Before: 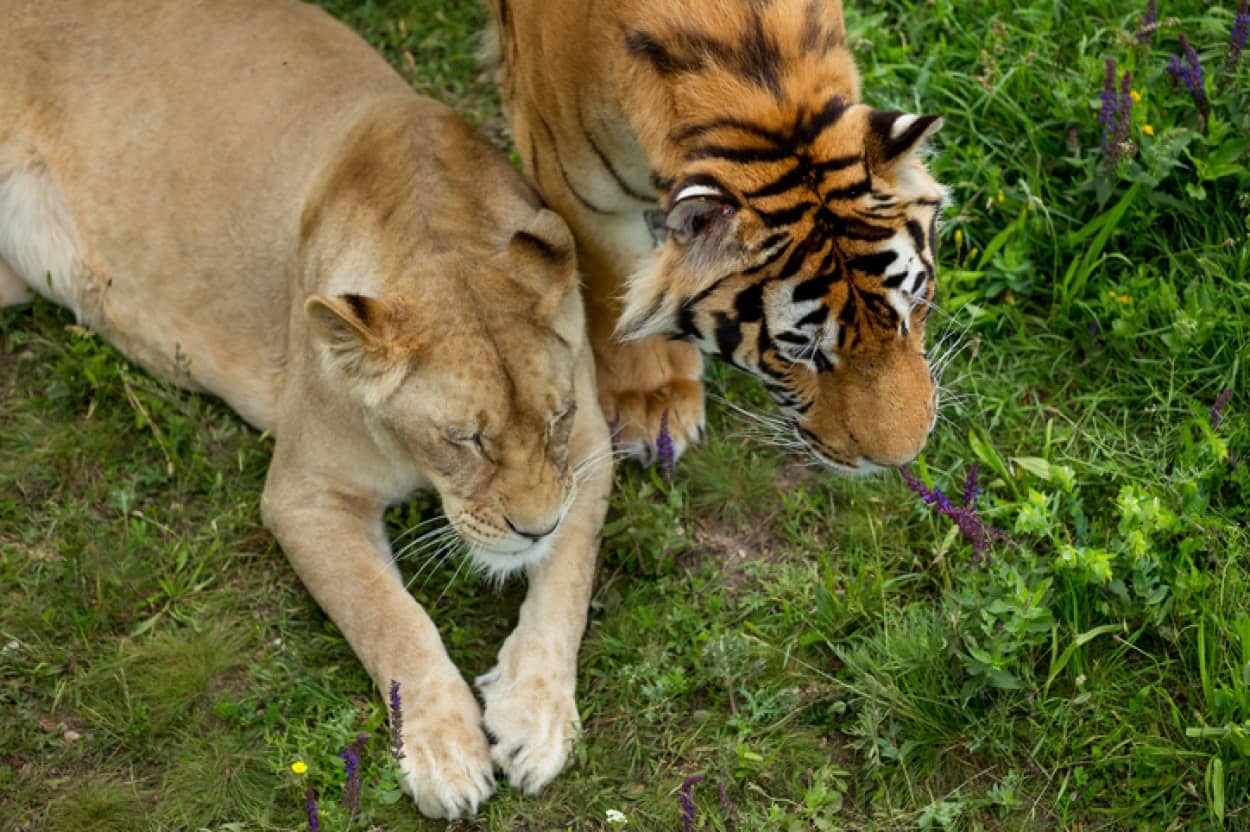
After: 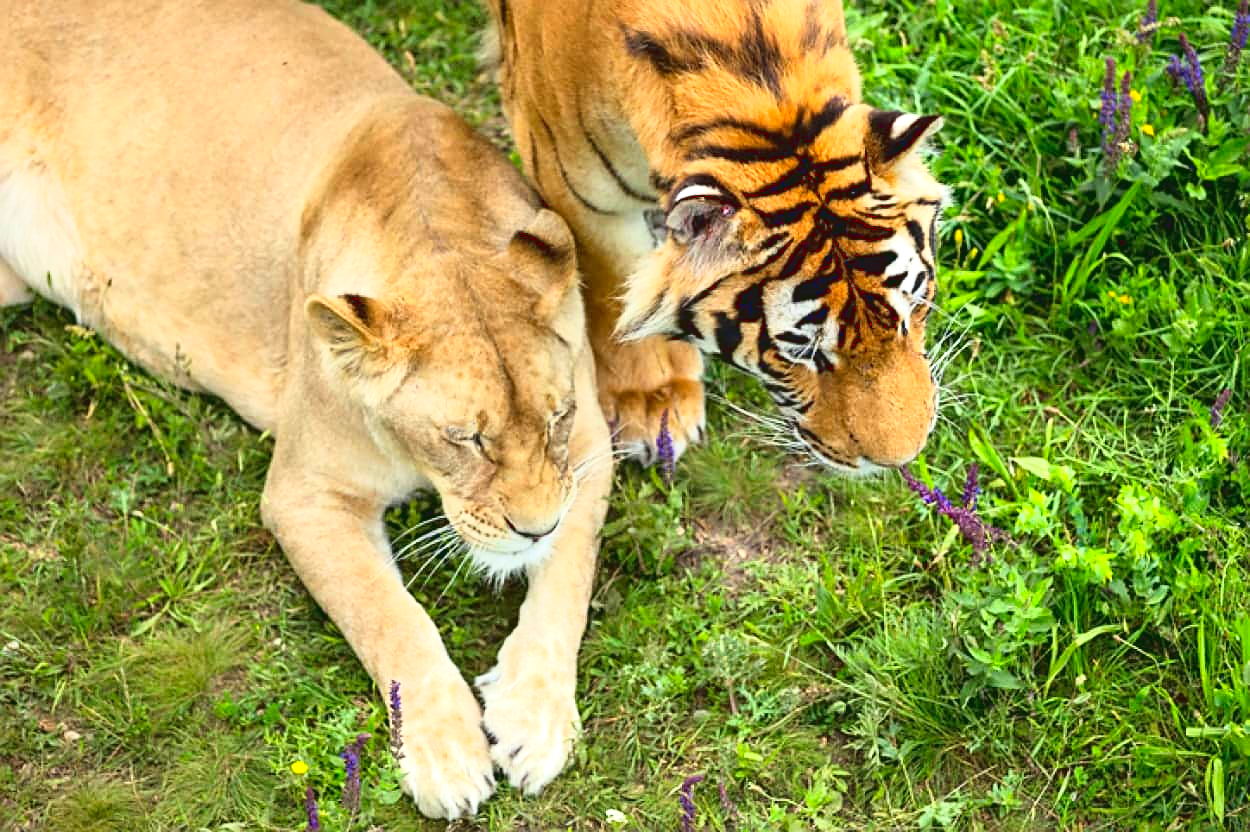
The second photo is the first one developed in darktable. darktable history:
exposure: black level correction 0, exposure 0.696 EV, compensate highlight preservation false
sharpen: on, module defaults
tone equalizer: edges refinement/feathering 500, mask exposure compensation -1.57 EV, preserve details no
tone curve: curves: ch0 [(0, 0.074) (0.129, 0.136) (0.285, 0.301) (0.689, 0.764) (0.854, 0.926) (0.987, 0.977)]; ch1 [(0, 0) (0.337, 0.249) (0.434, 0.437) (0.485, 0.491) (0.515, 0.495) (0.566, 0.57) (0.625, 0.625) (0.764, 0.806) (1, 1)]; ch2 [(0, 0) (0.314, 0.301) (0.401, 0.411) (0.505, 0.499) (0.54, 0.54) (0.608, 0.613) (0.706, 0.735) (1, 1)], color space Lab, linked channels, preserve colors none
contrast brightness saturation: contrast 0.071, brightness 0.079, saturation 0.183
